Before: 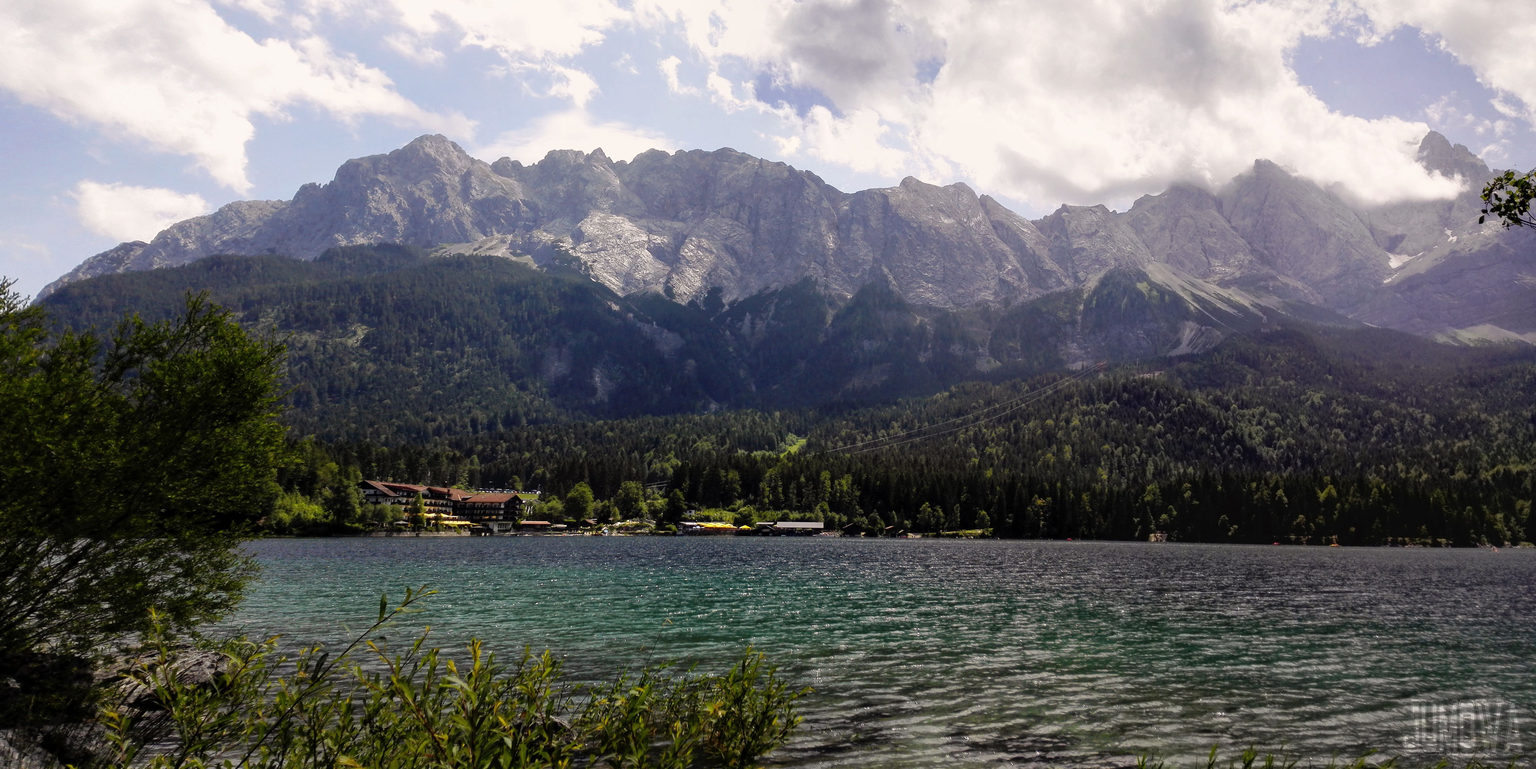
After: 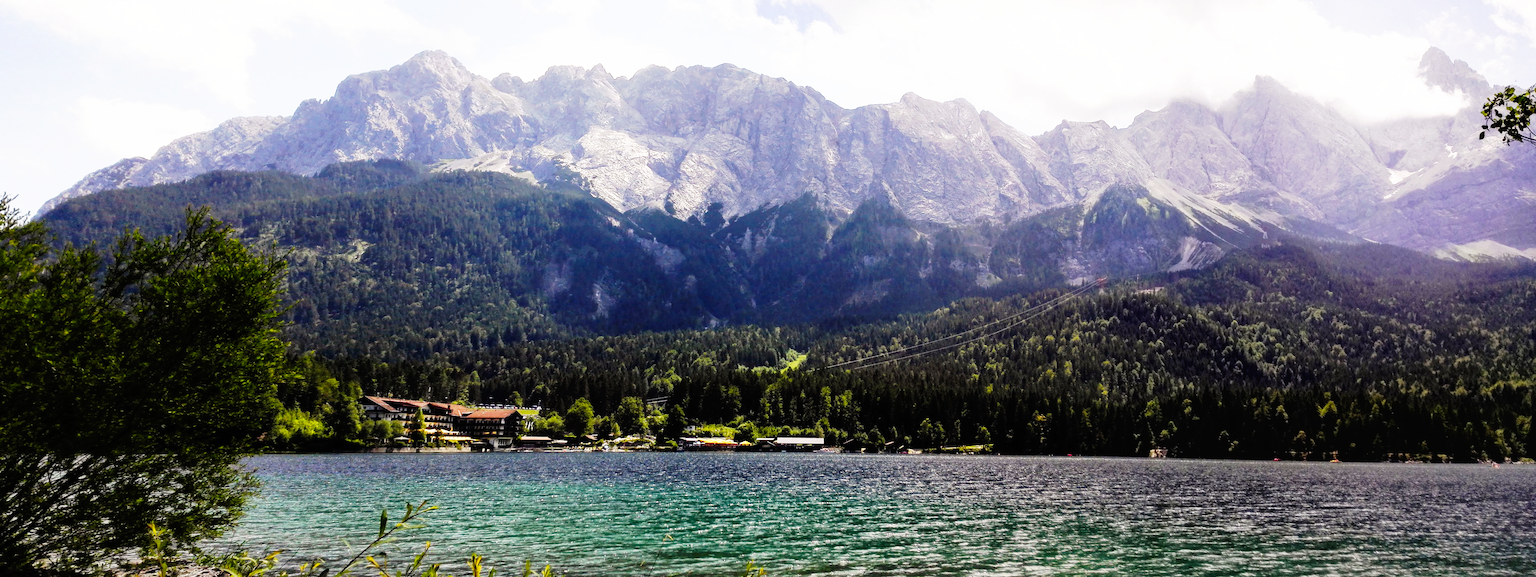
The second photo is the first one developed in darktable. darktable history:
base curve: curves: ch0 [(0, 0) (0.007, 0.004) (0.027, 0.03) (0.046, 0.07) (0.207, 0.54) (0.442, 0.872) (0.673, 0.972) (1, 1)], preserve colors none
crop: top 11.018%, bottom 13.928%
color correction: highlights a* -0.07, highlights b* 0.142
